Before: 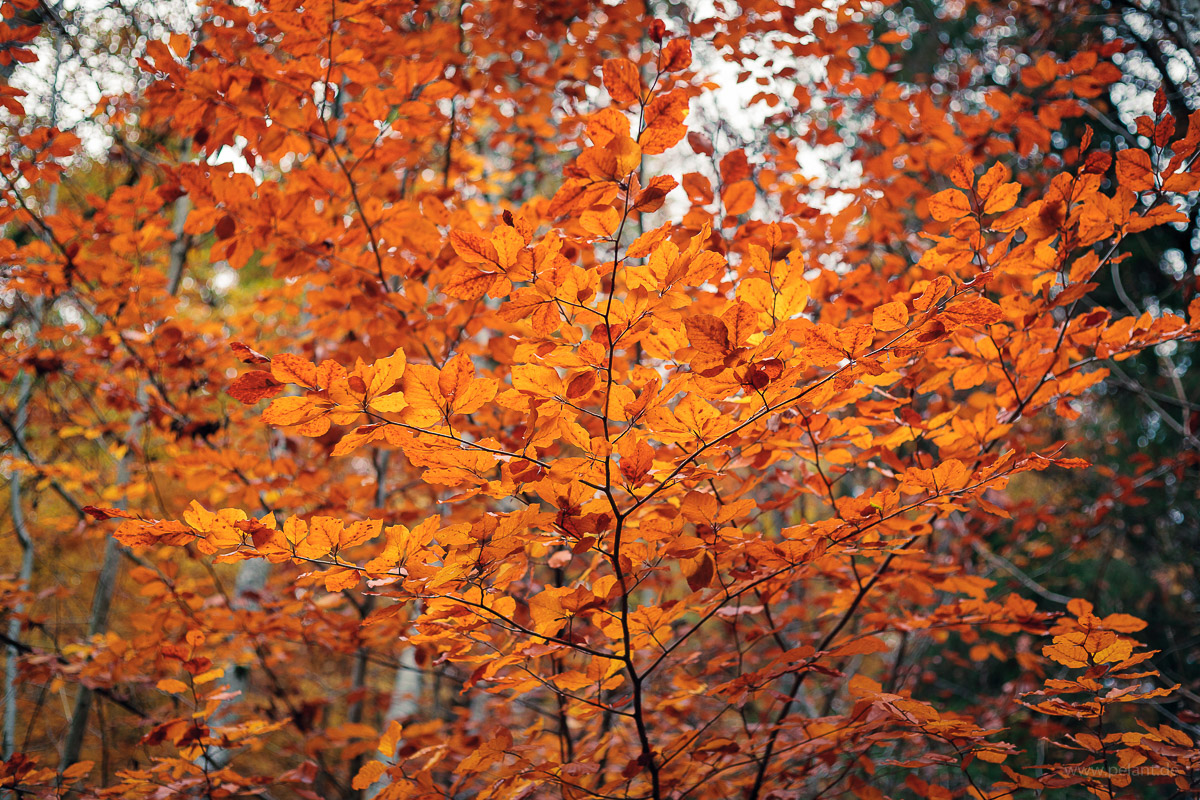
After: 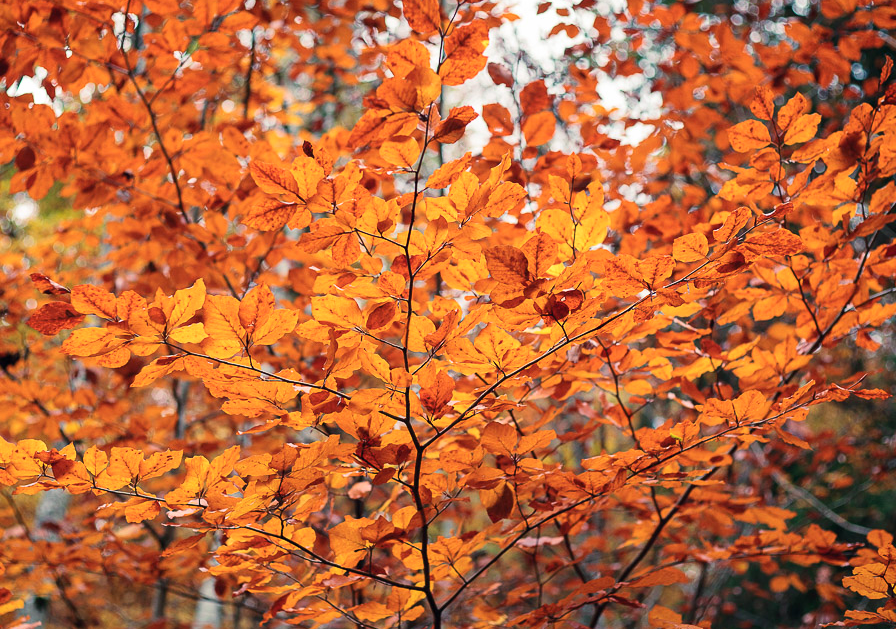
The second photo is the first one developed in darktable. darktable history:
contrast brightness saturation: contrast 0.149, brightness 0.045
crop: left 16.693%, top 8.73%, right 8.632%, bottom 12.549%
